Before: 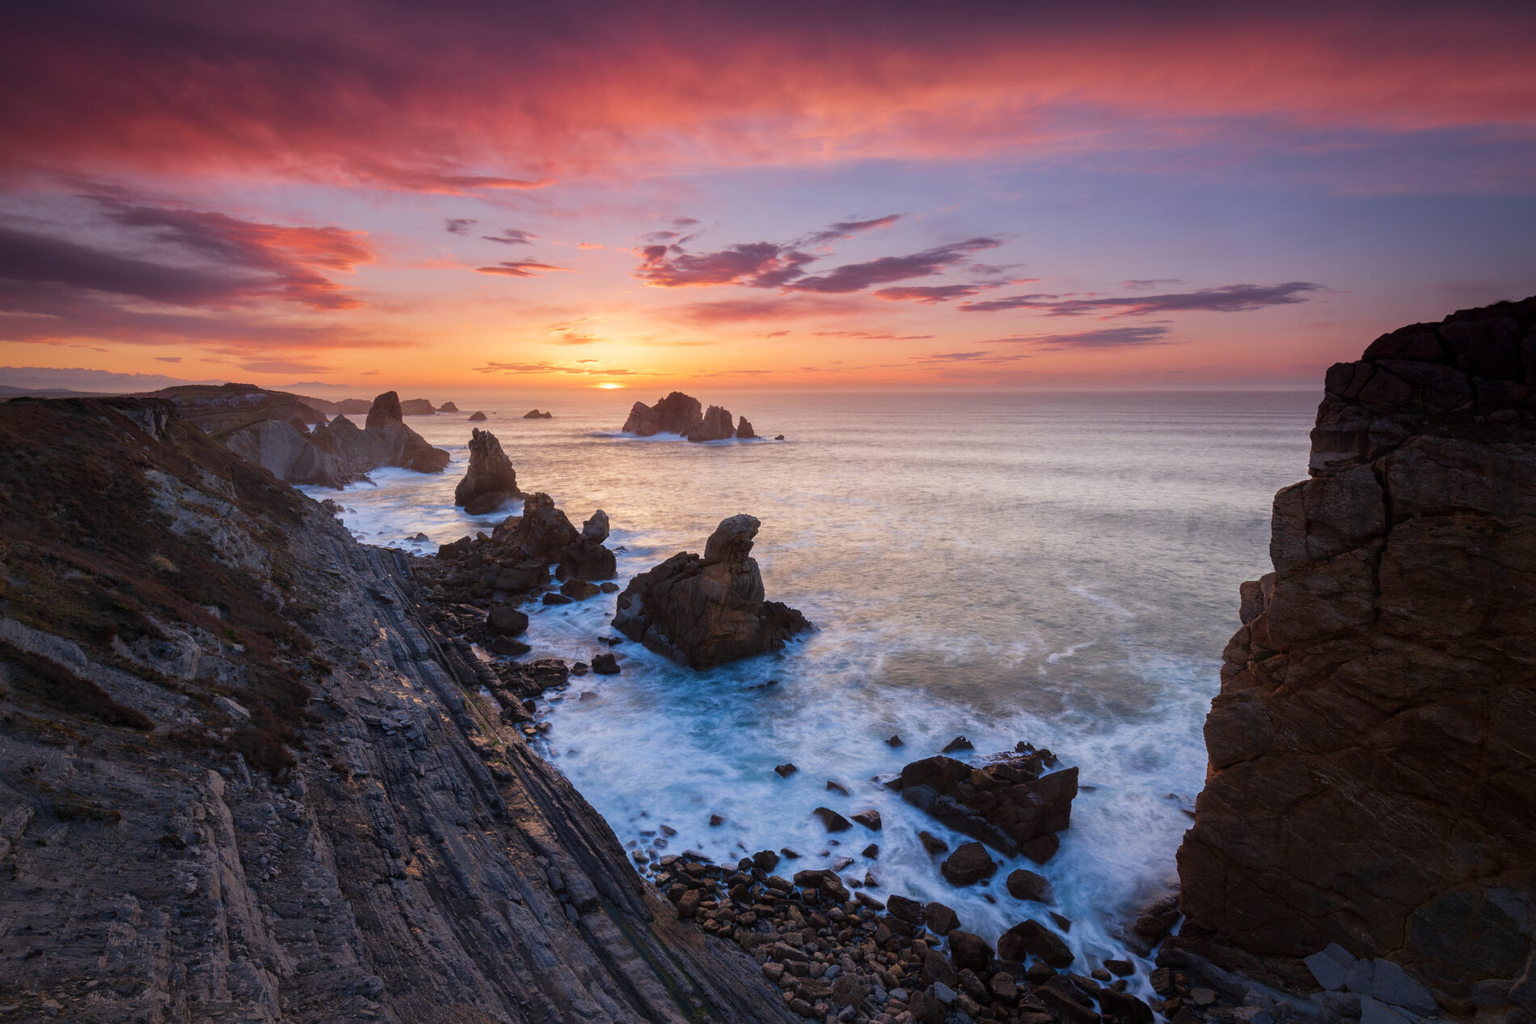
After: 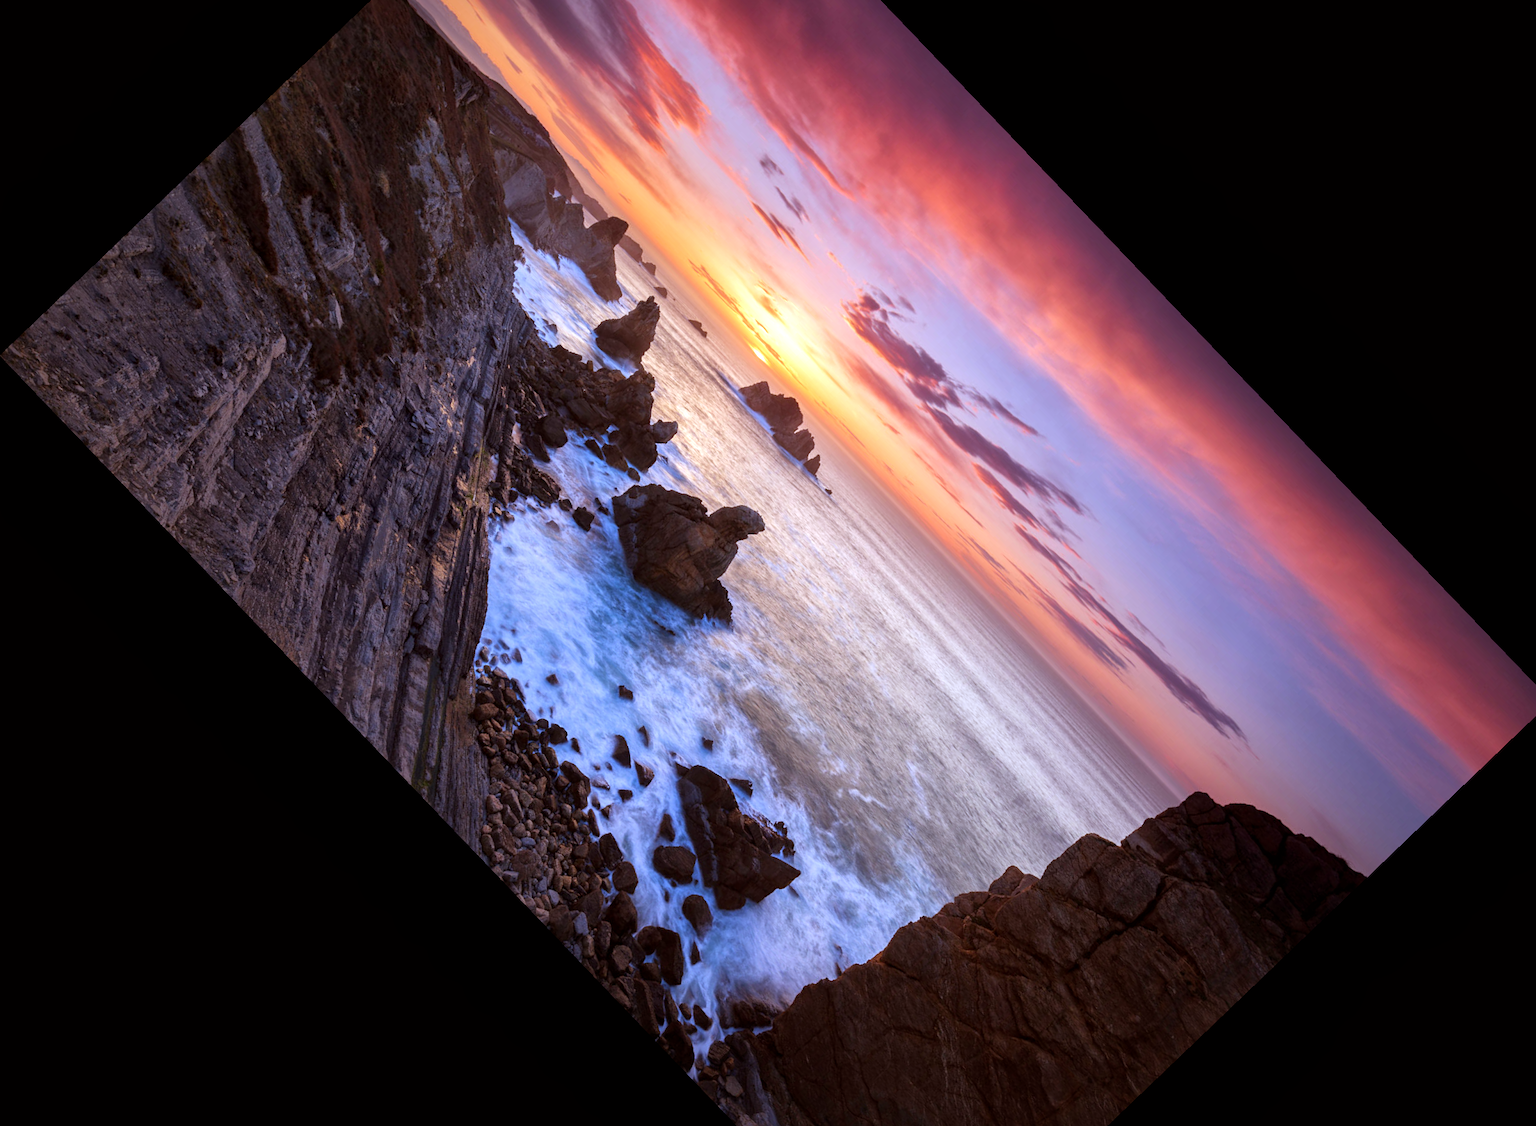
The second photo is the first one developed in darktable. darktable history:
white balance: red 0.931, blue 1.11
local contrast: mode bilateral grid, contrast 20, coarseness 50, detail 120%, midtone range 0.2
rgb levels: mode RGB, independent channels, levels [[0, 0.5, 1], [0, 0.521, 1], [0, 0.536, 1]]
exposure: black level correction 0, exposure 0.5 EV, compensate highlight preservation false
crop and rotate: angle -46.26°, top 16.234%, right 0.912%, bottom 11.704%
